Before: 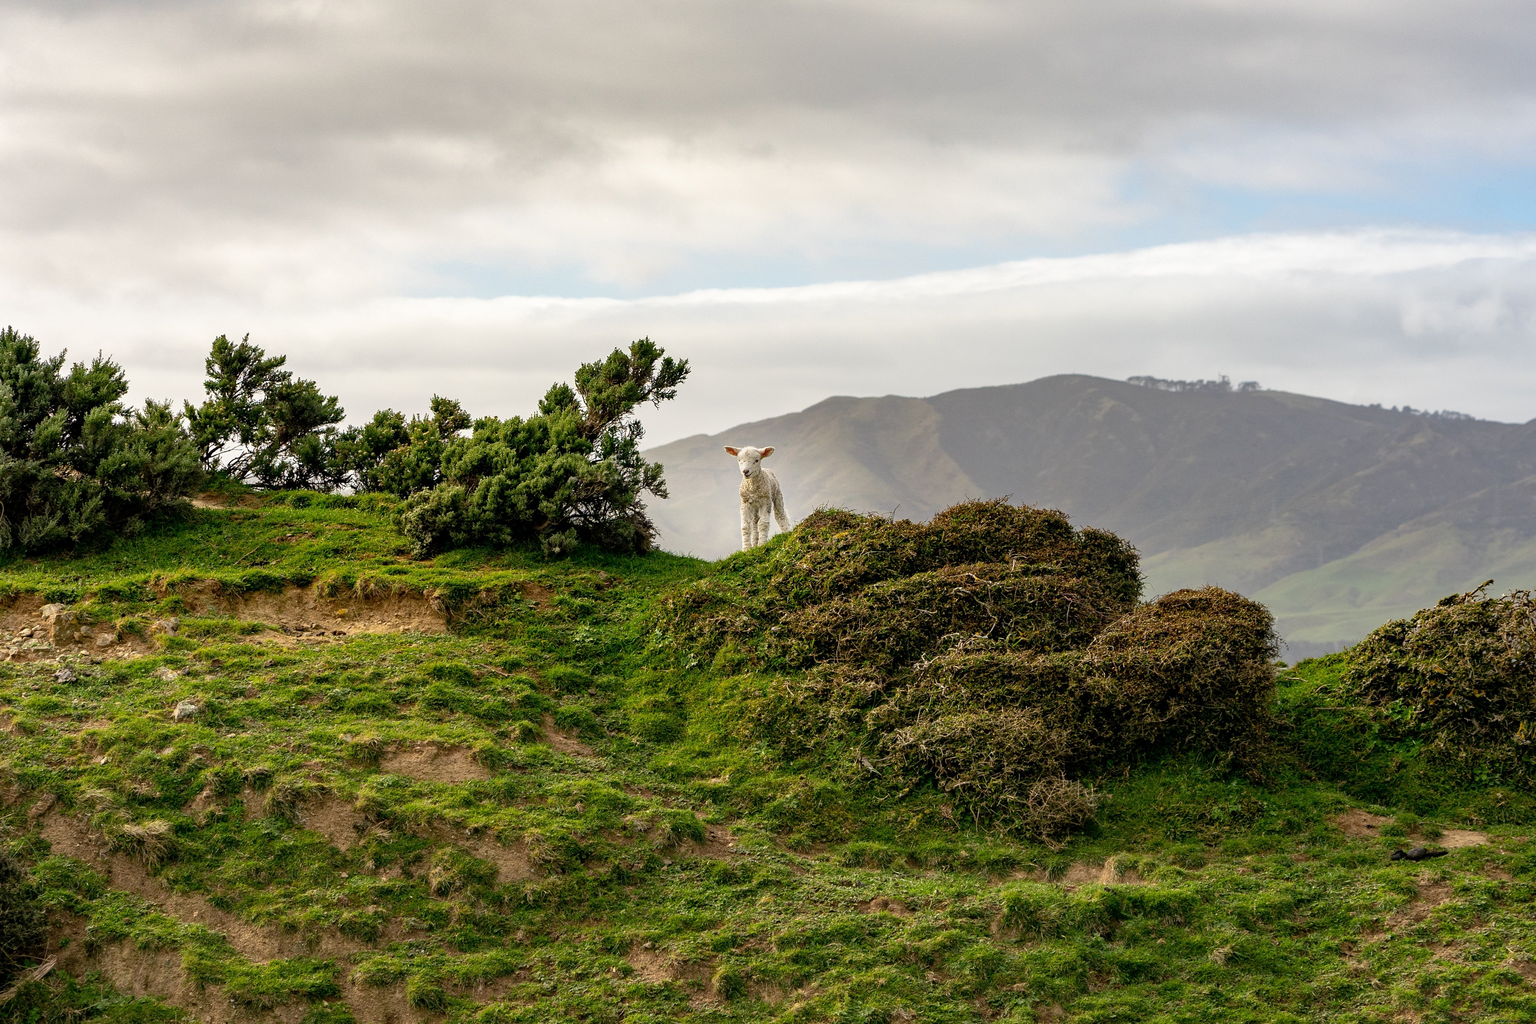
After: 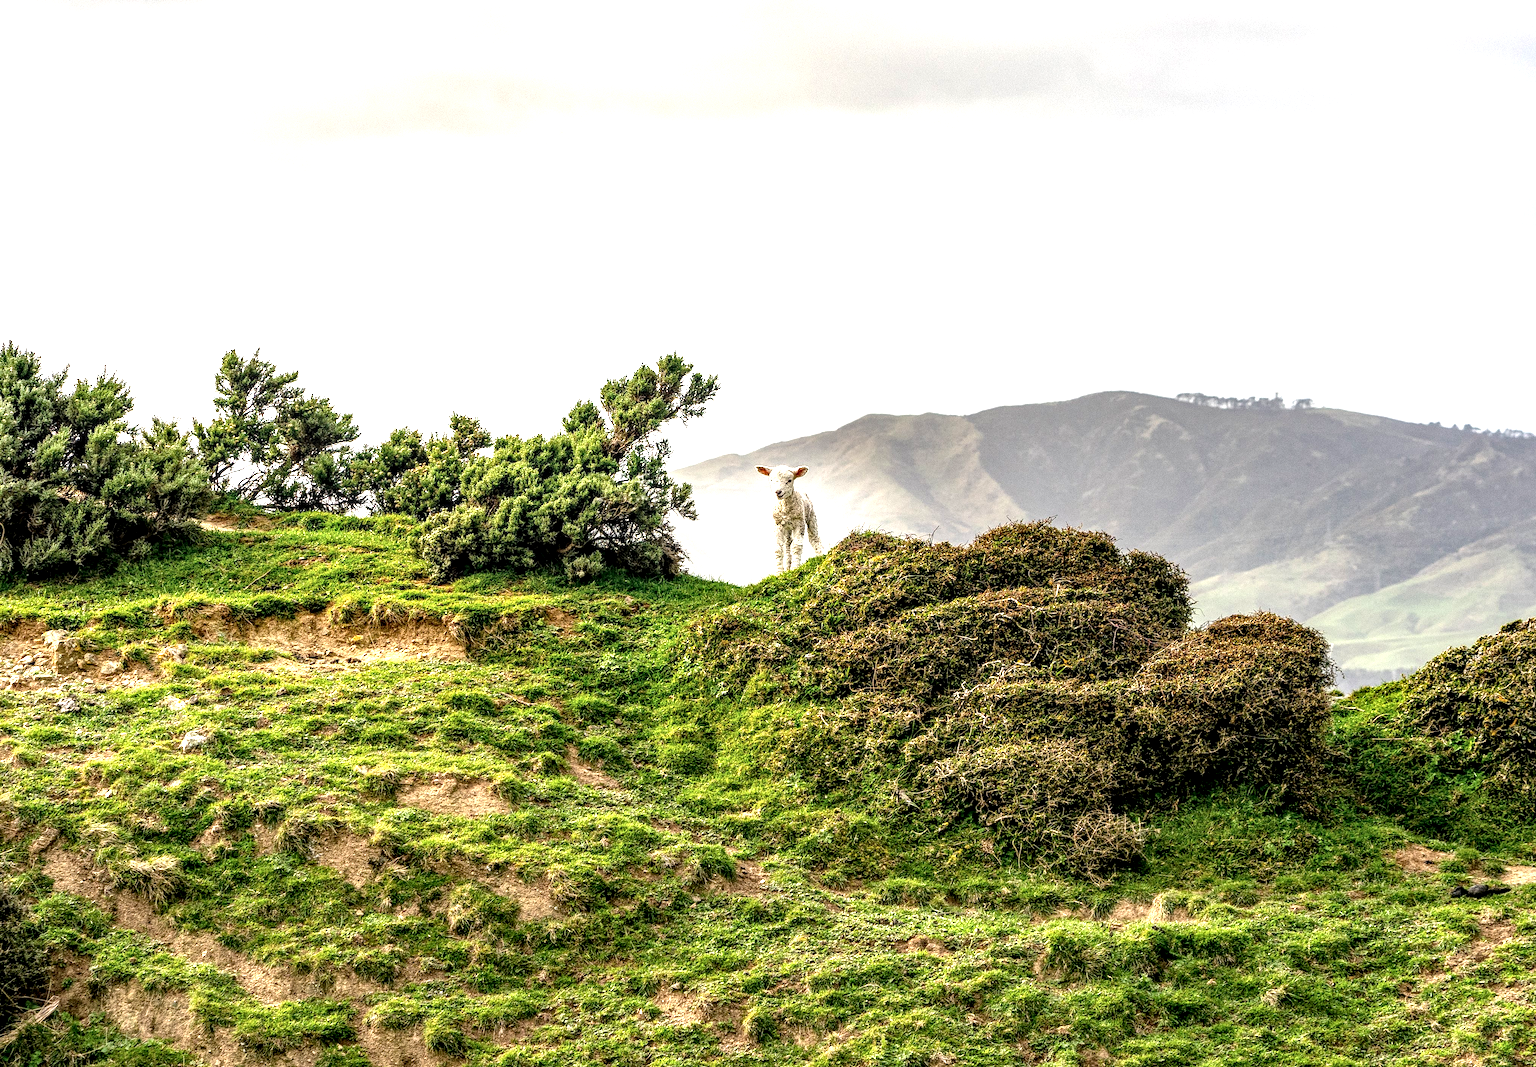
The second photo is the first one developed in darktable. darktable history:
crop: right 4.107%, bottom 0.038%
local contrast: highlights 15%, shadows 38%, detail 184%, midtone range 0.468
exposure: black level correction 0, exposure 1.126 EV, compensate highlight preservation false
